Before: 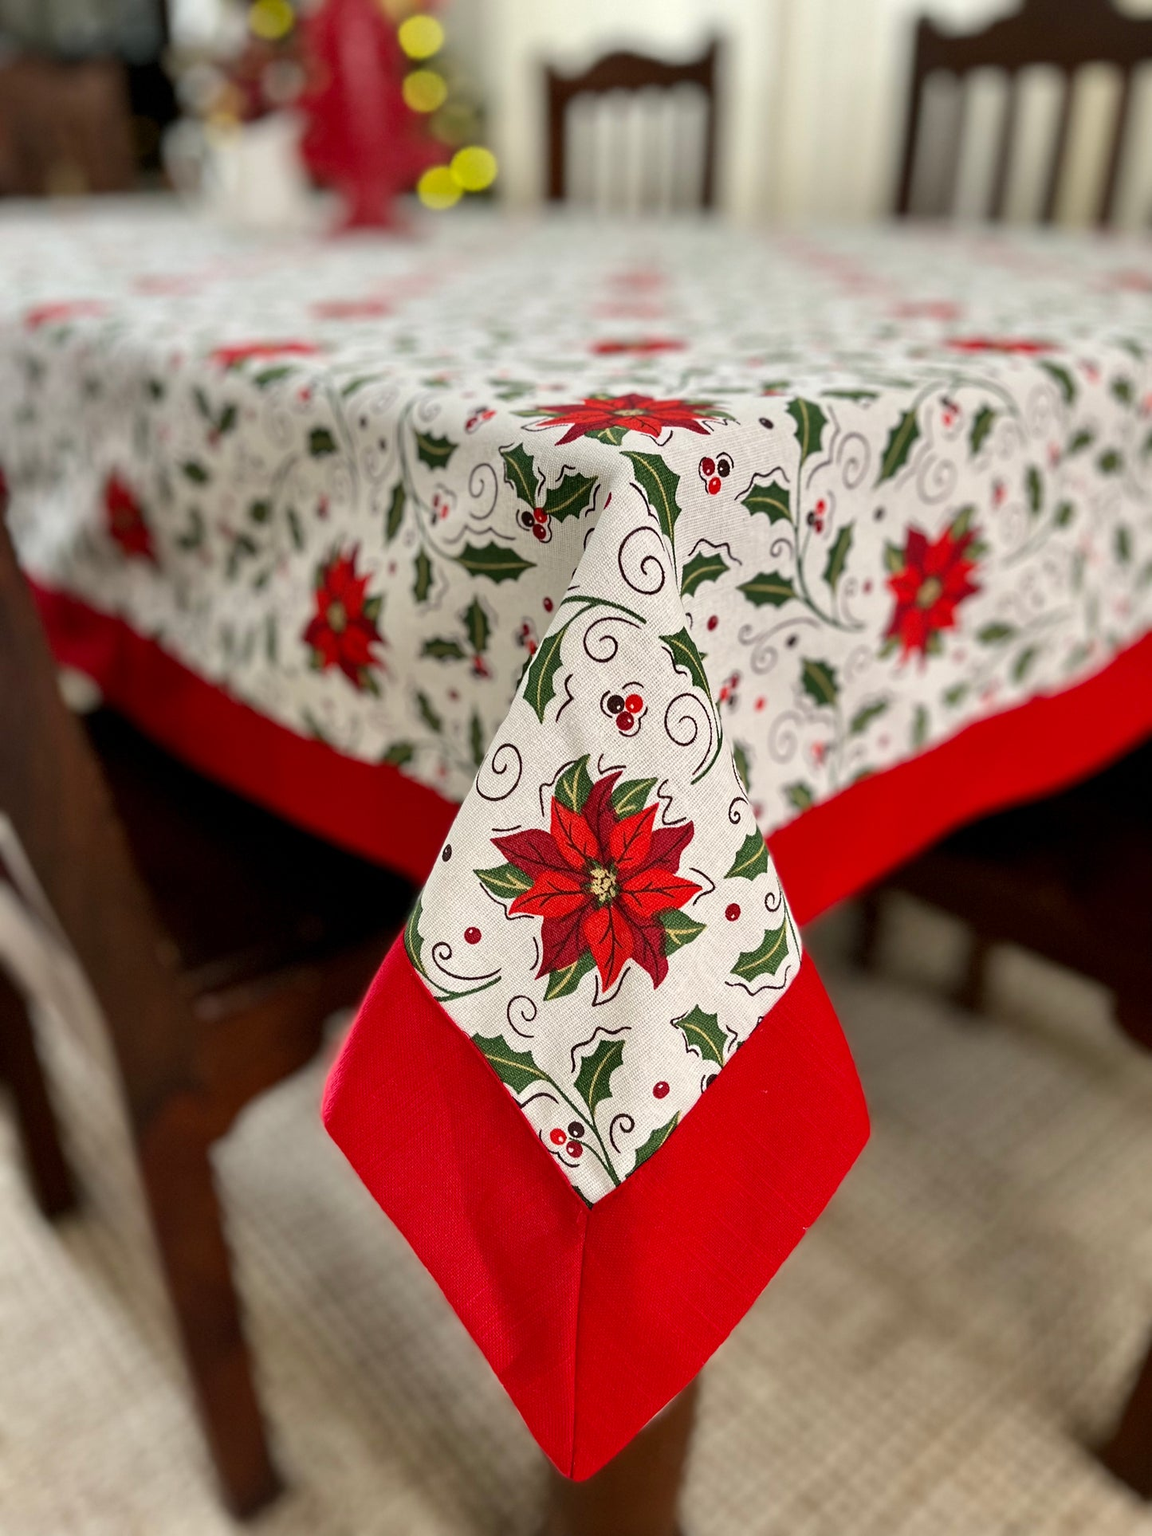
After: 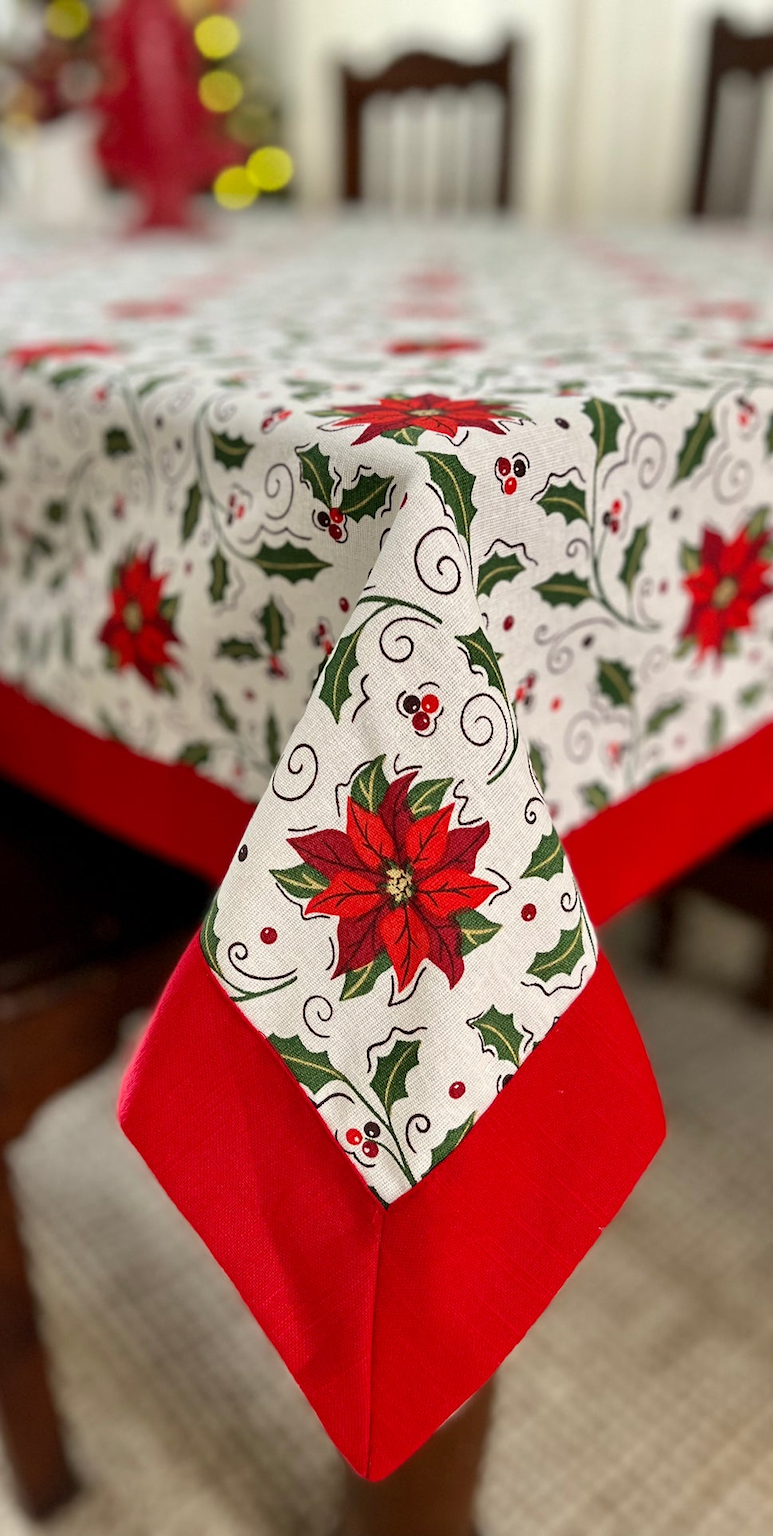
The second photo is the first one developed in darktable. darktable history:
crop and rotate: left 17.724%, right 15.099%
